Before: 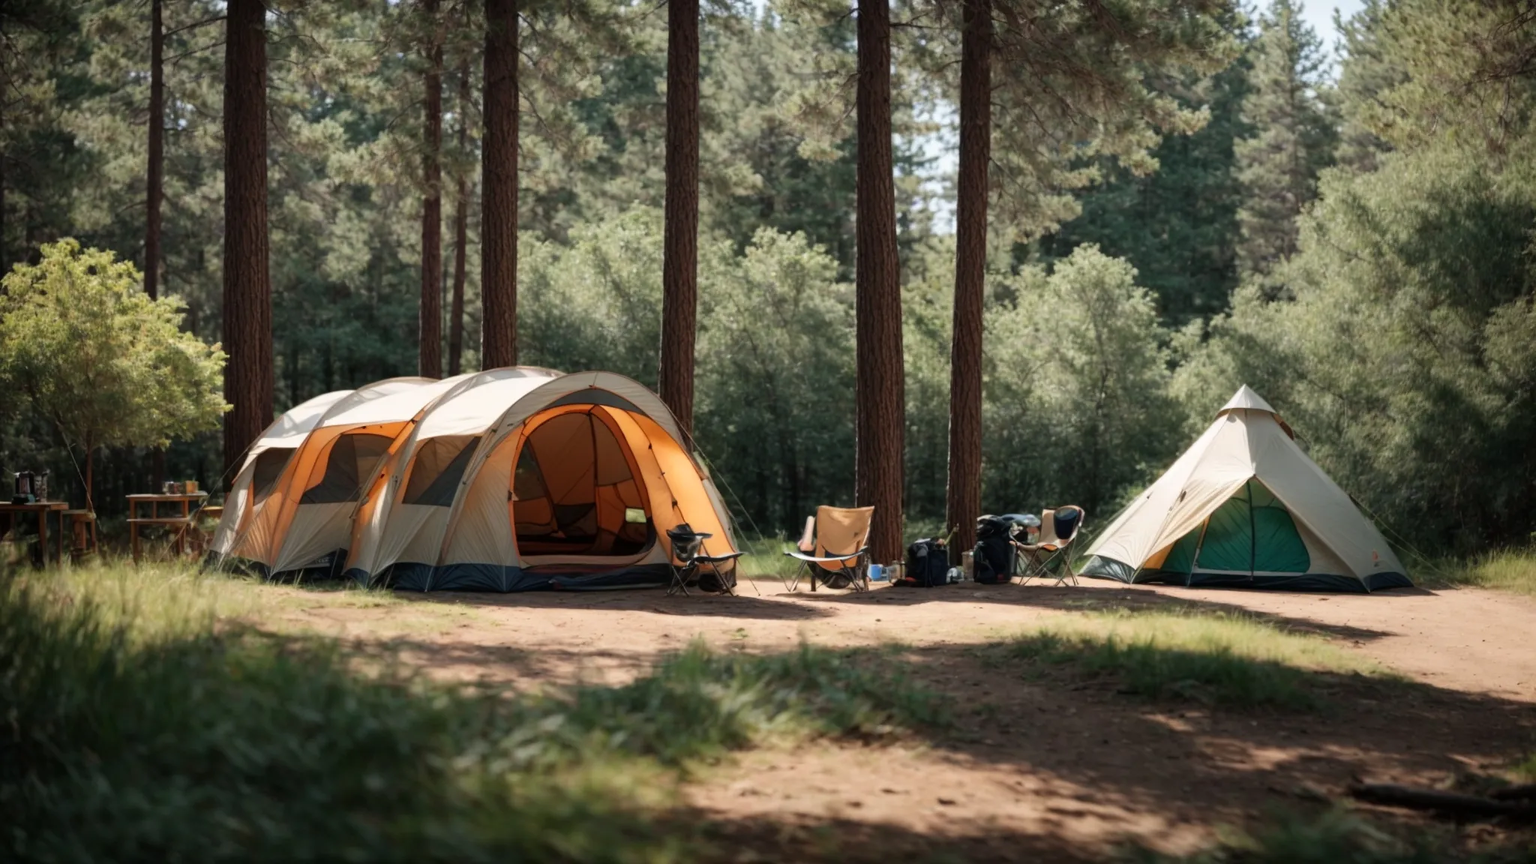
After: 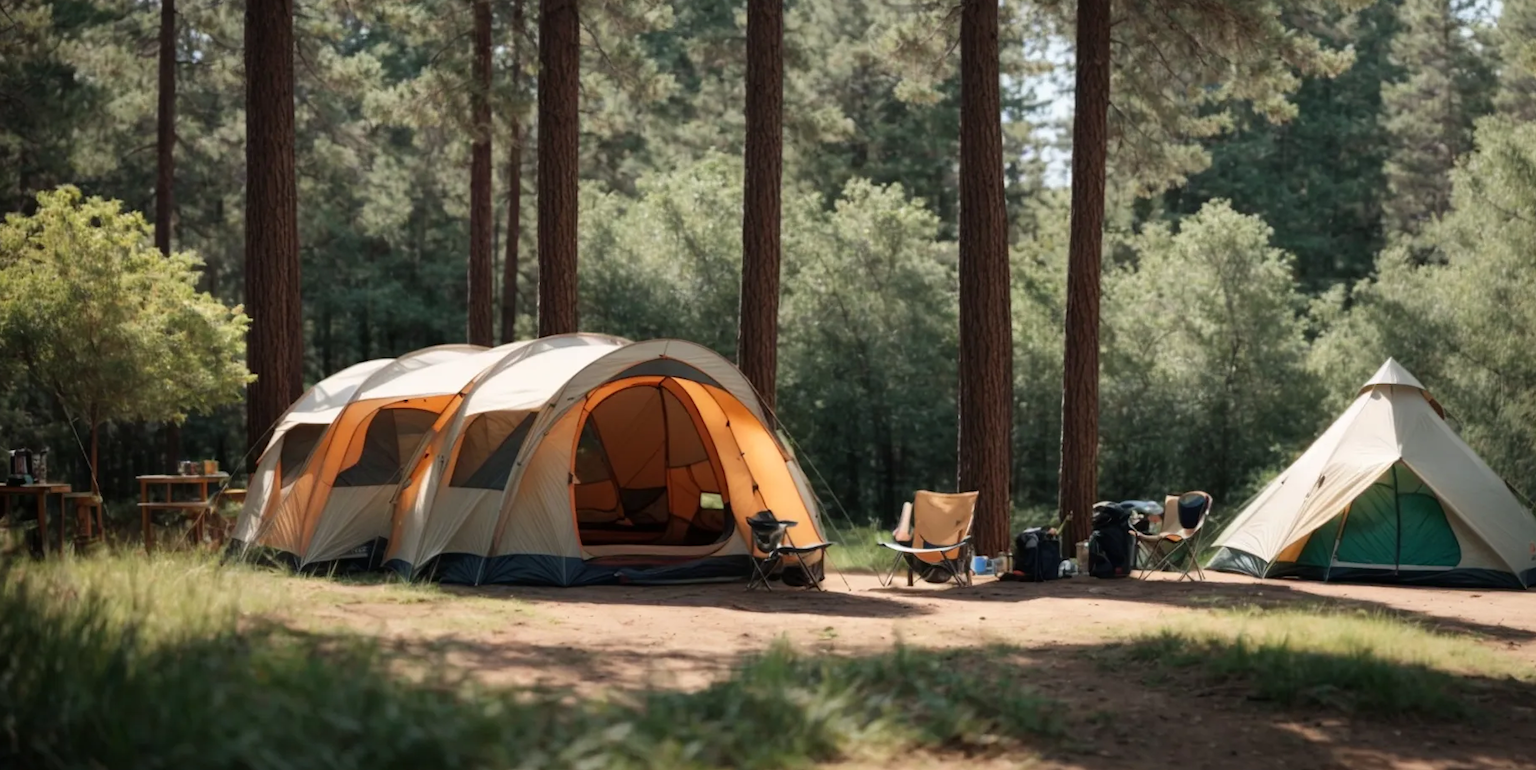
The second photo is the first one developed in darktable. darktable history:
rotate and perspective: rotation 0.174°, lens shift (vertical) 0.013, lens shift (horizontal) 0.019, shear 0.001, automatic cropping original format, crop left 0.007, crop right 0.991, crop top 0.016, crop bottom 0.997
crop: top 7.49%, right 9.717%, bottom 11.943%
